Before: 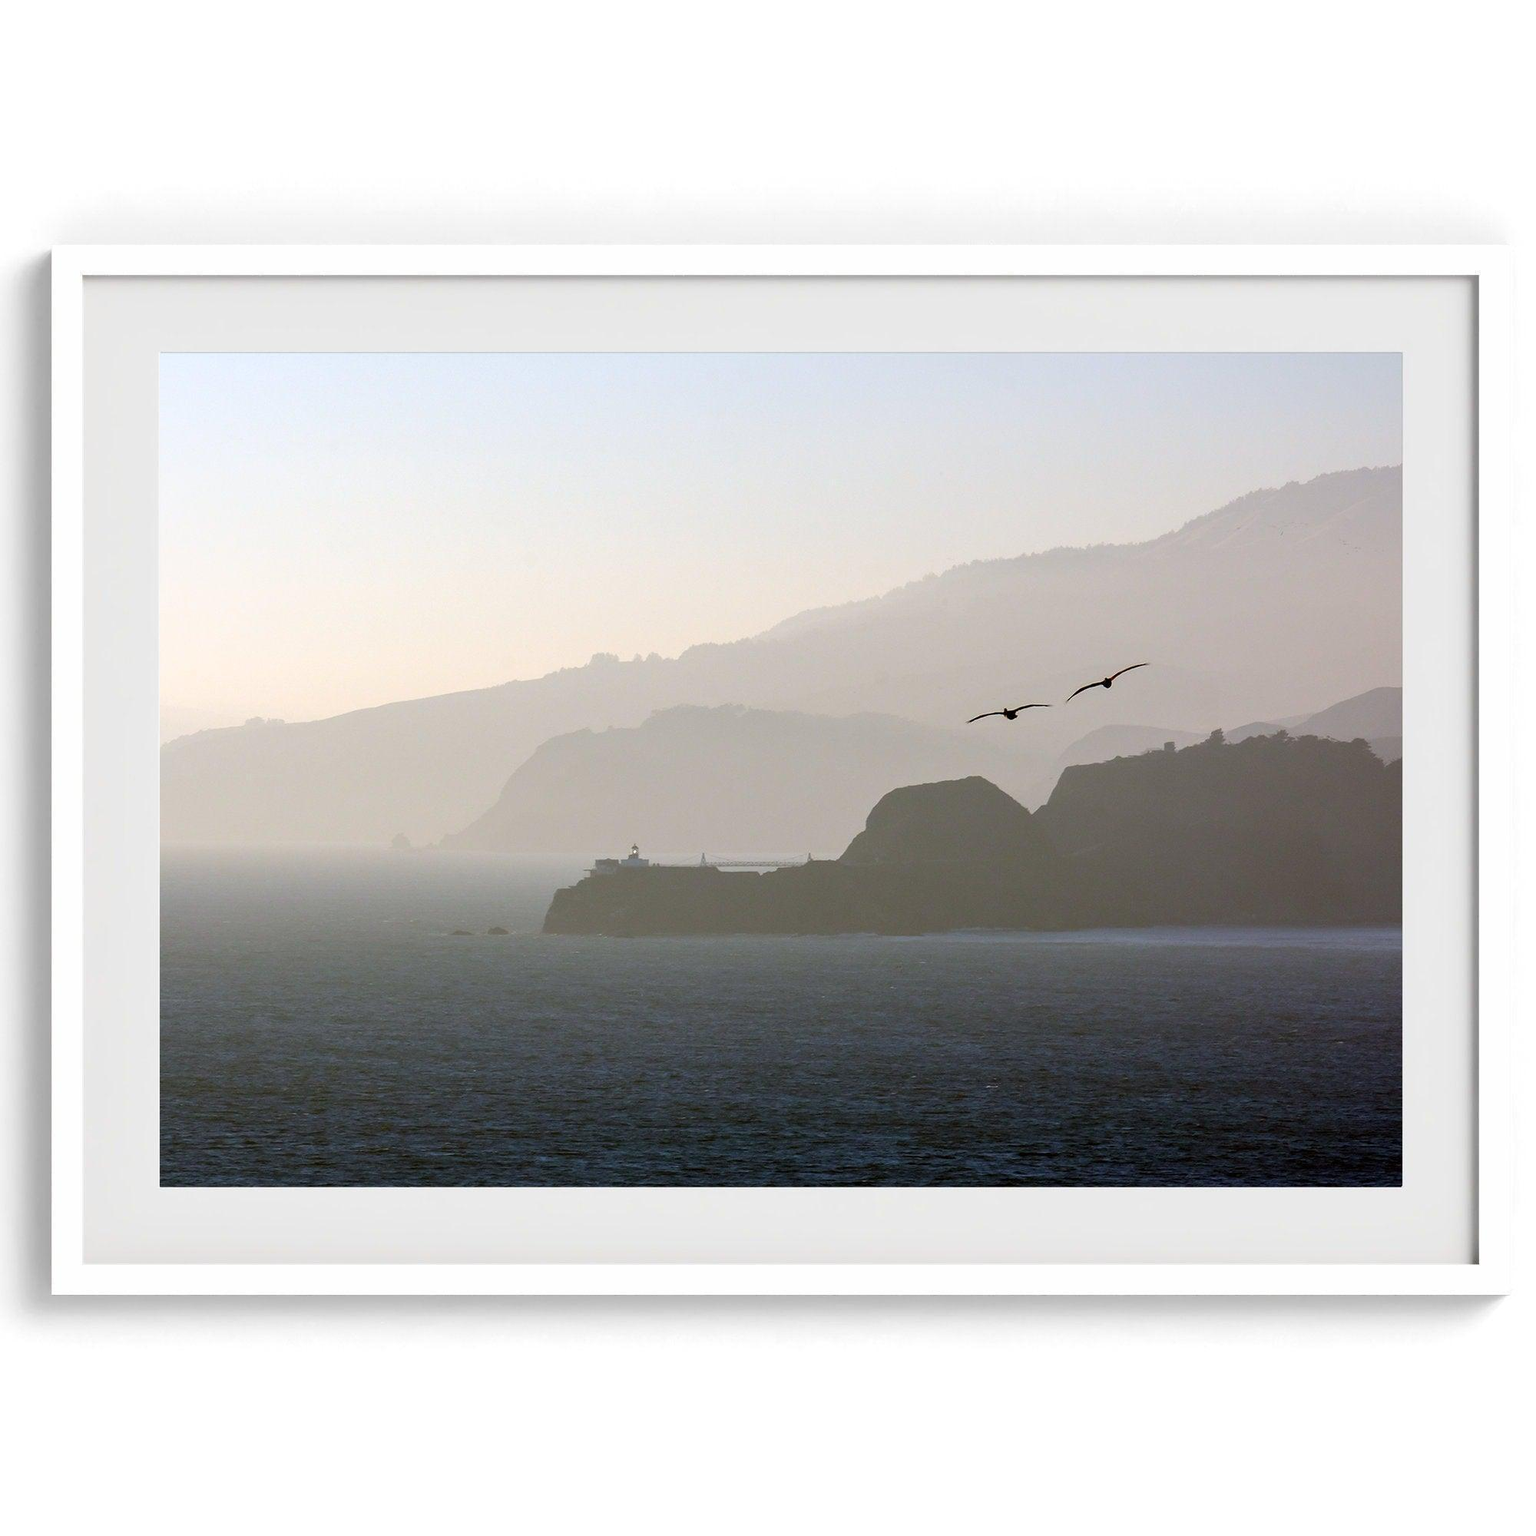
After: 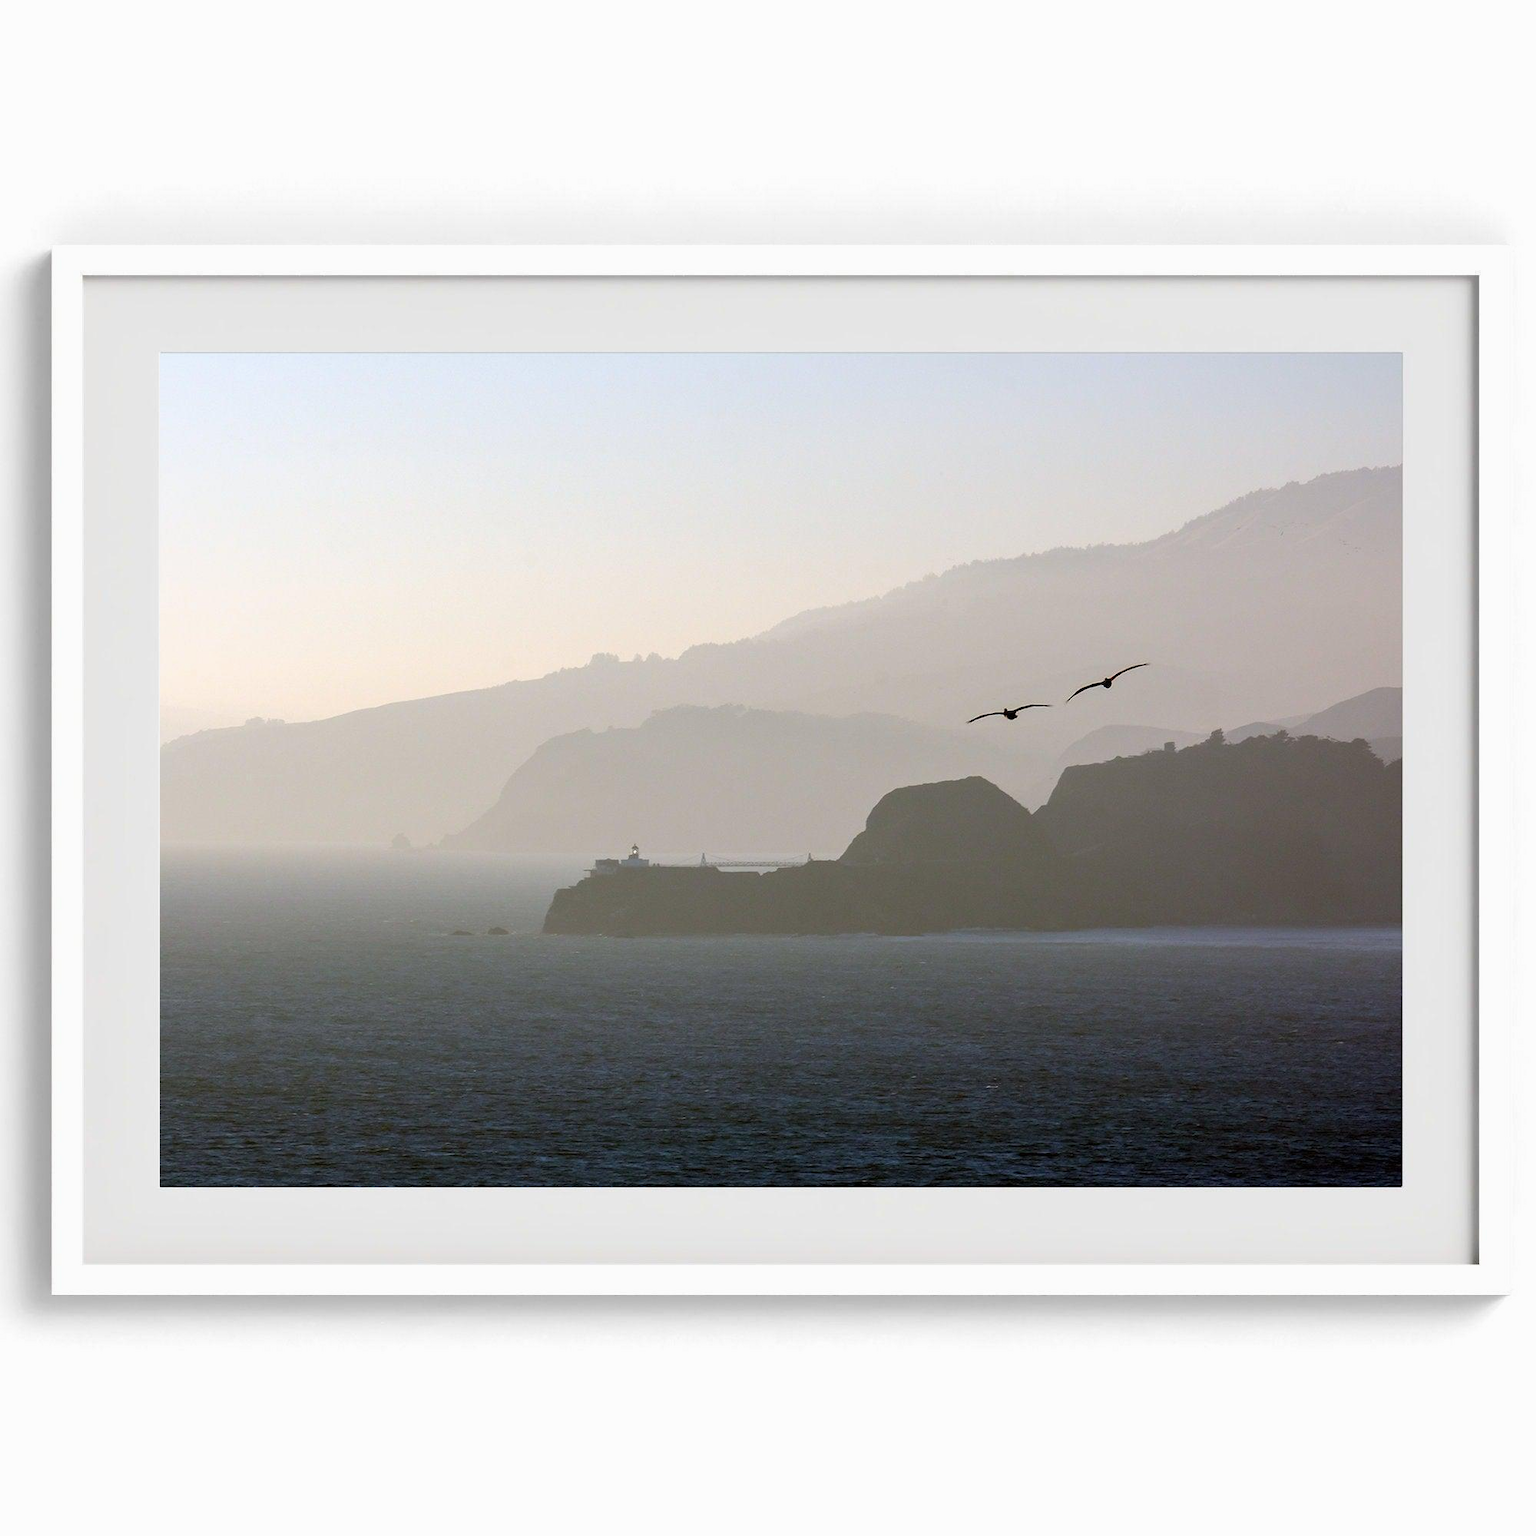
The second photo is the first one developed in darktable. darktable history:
exposure: exposure -0.045 EV, compensate highlight preservation false
